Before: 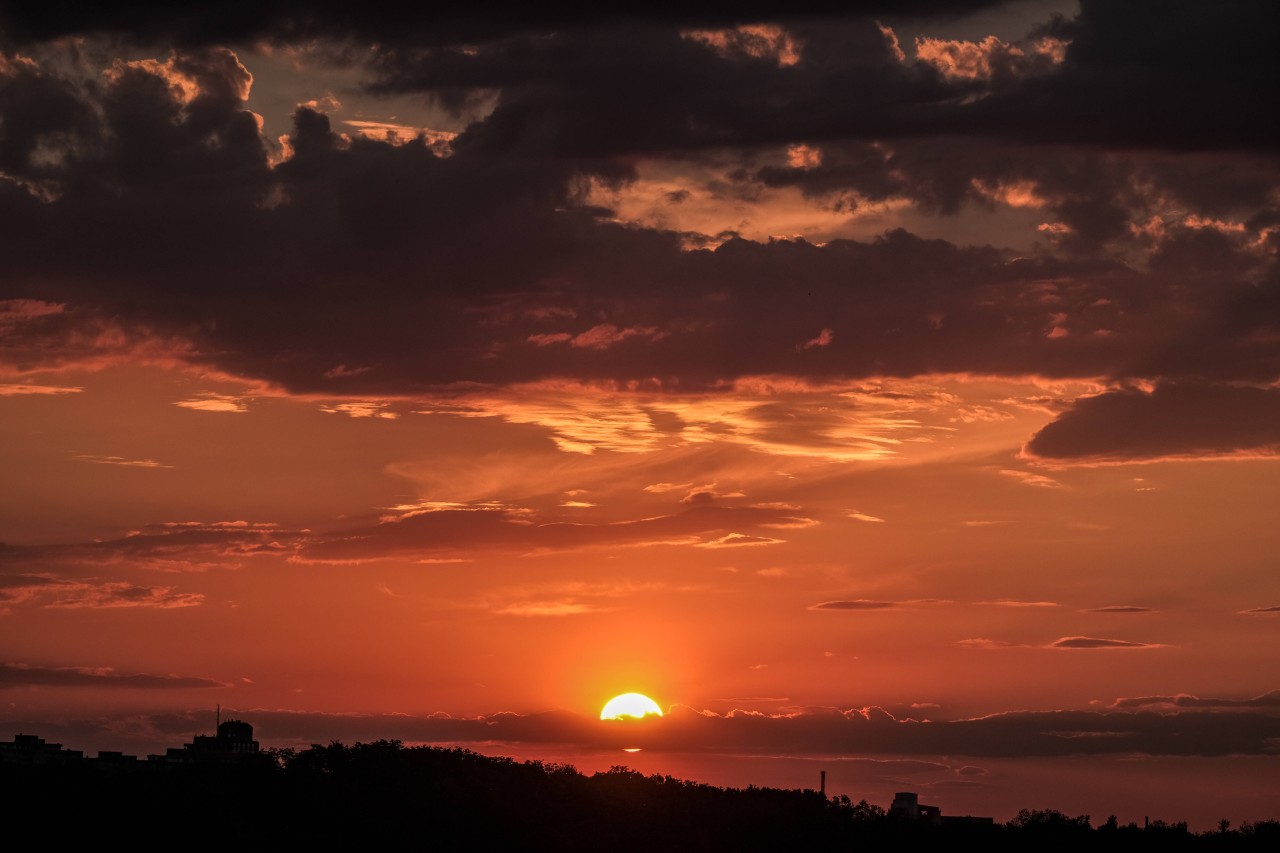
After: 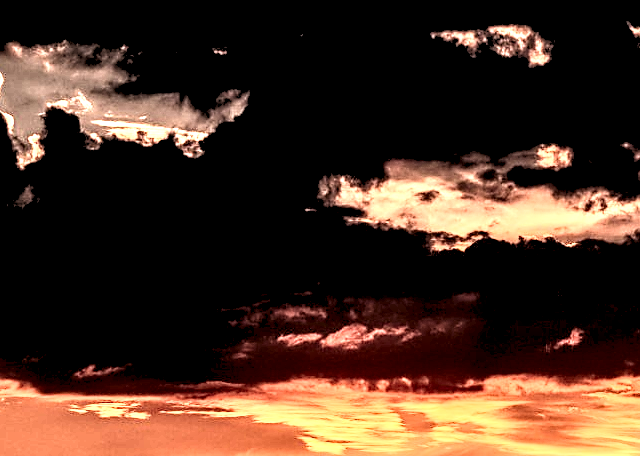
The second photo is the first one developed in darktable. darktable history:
crop: left 19.556%, right 30.401%, bottom 46.458%
contrast brightness saturation: contrast 0.62, brightness 0.34, saturation 0.14
rgb levels: levels [[0.027, 0.429, 0.996], [0, 0.5, 1], [0, 0.5, 1]]
sharpen: on, module defaults
local contrast: shadows 185%, detail 225%
